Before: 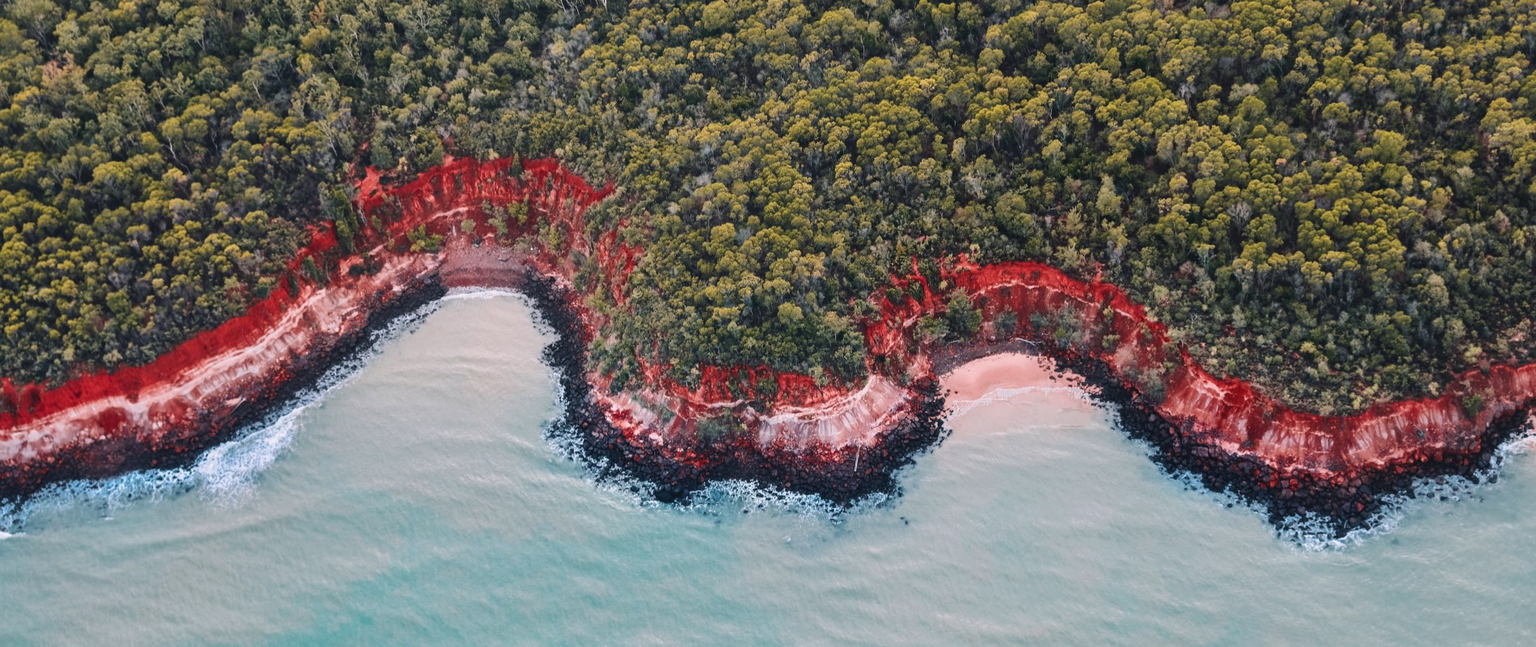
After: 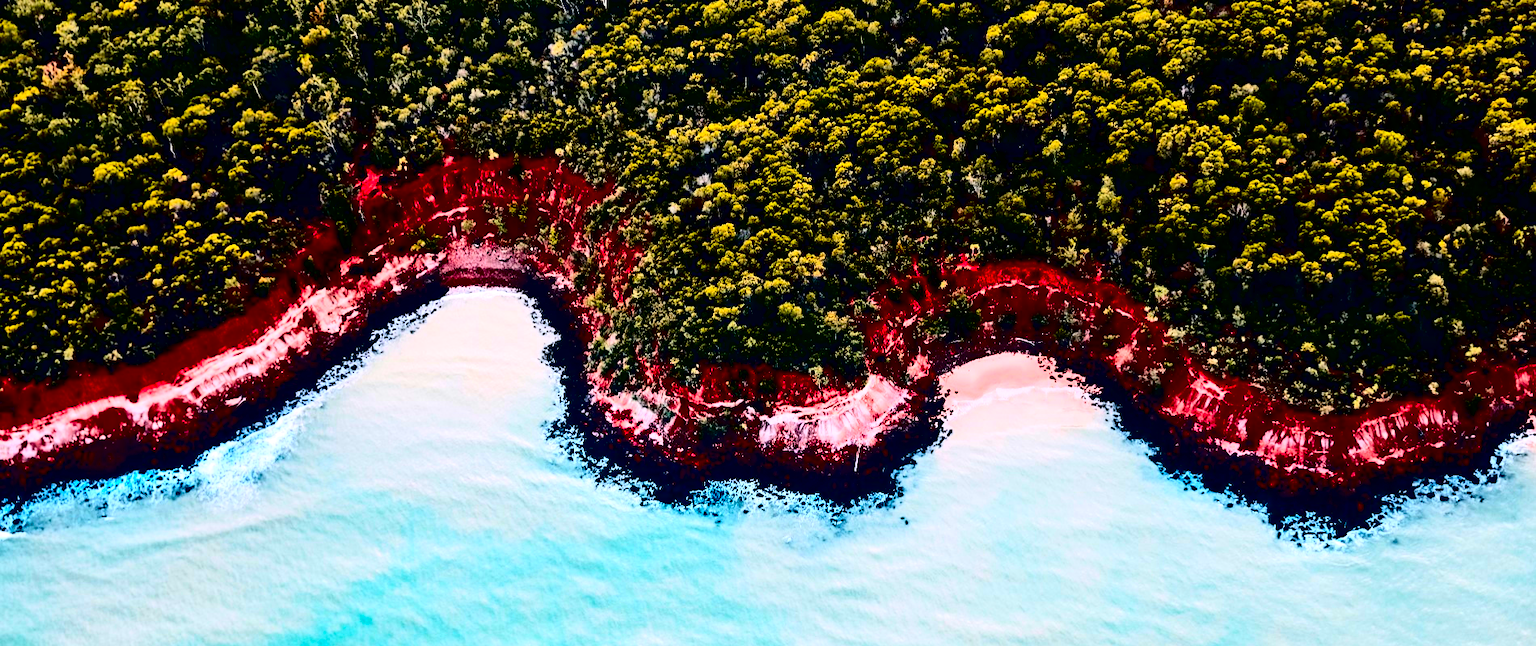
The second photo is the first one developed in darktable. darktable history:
contrast brightness saturation: contrast 0.772, brightness -0.989, saturation 0.988
exposure: black level correction 0, exposure 0.498 EV, compensate highlight preservation false
